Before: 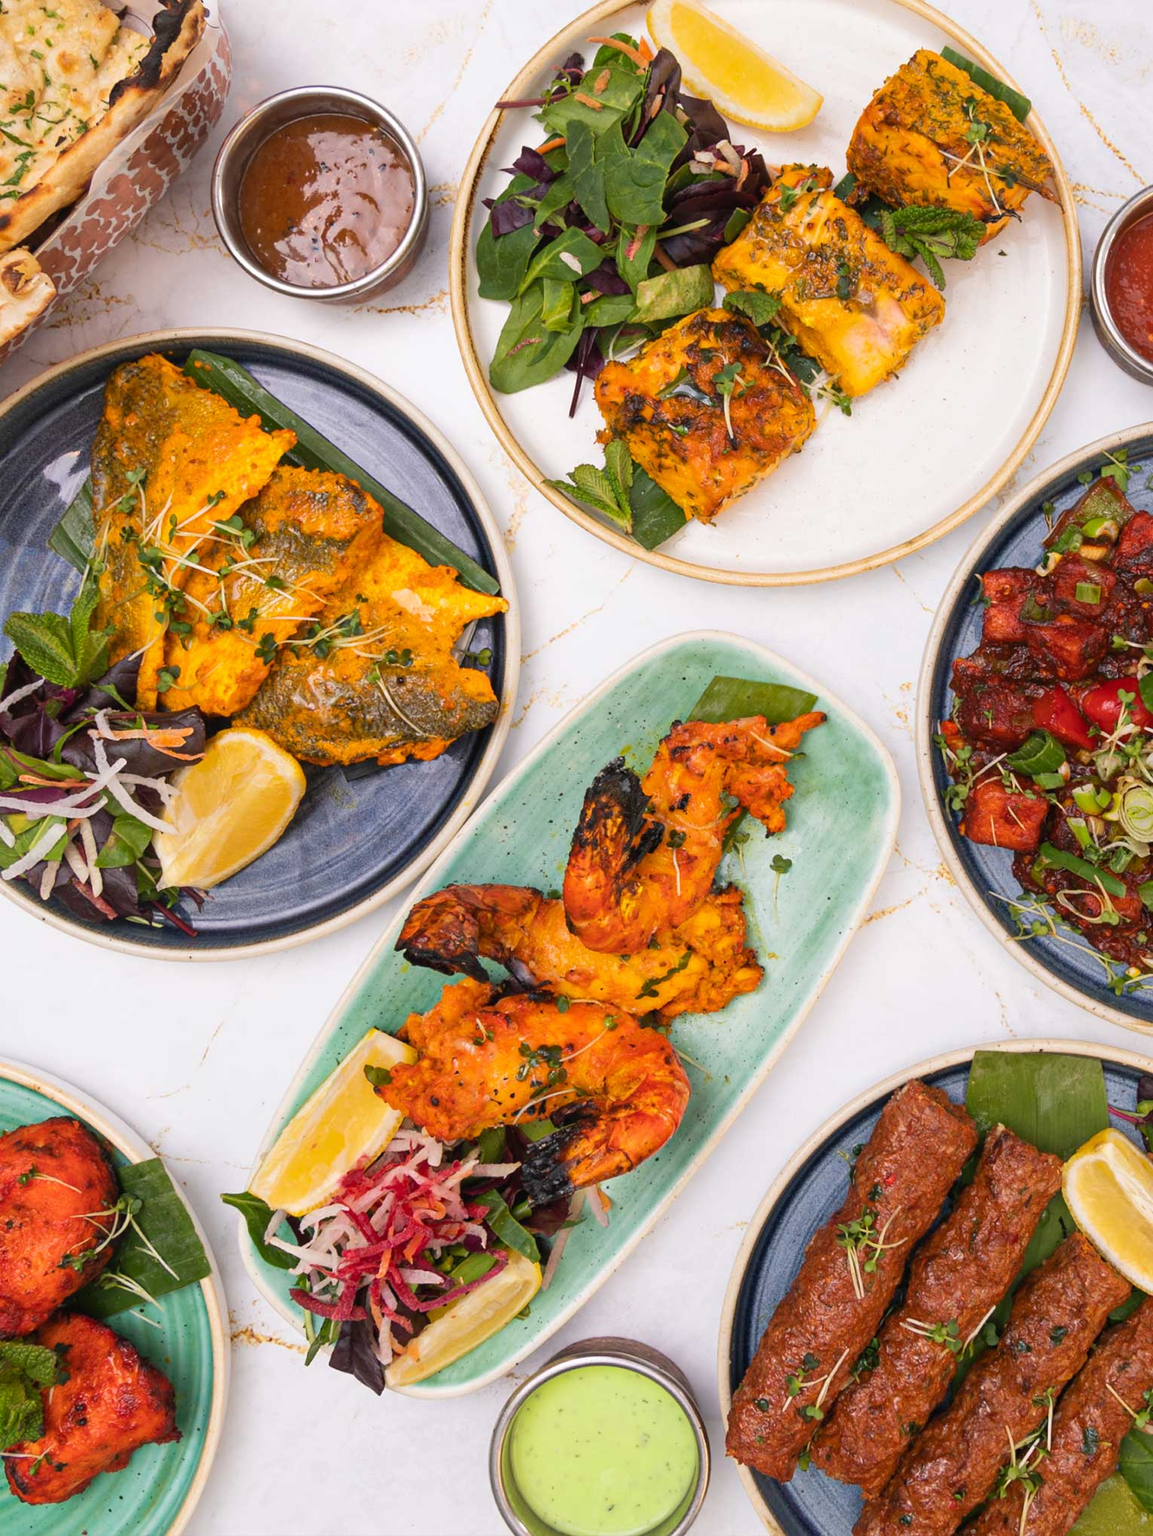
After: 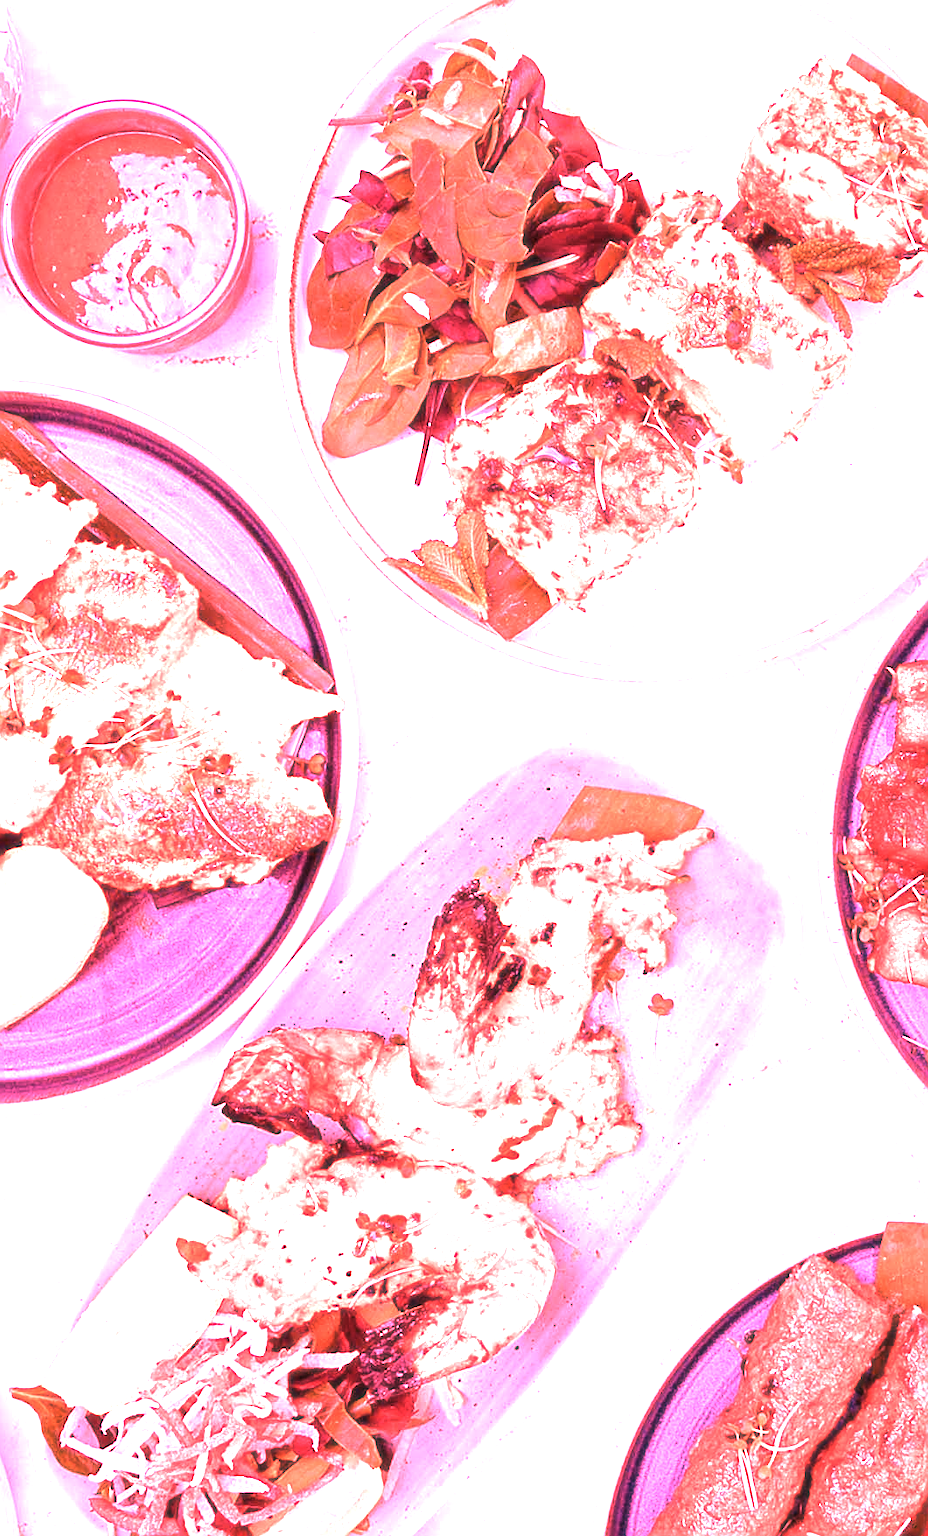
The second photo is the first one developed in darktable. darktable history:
white balance: red 4.26, blue 1.802
sharpen: on, module defaults
soften: size 10%, saturation 50%, brightness 0.2 EV, mix 10%
color calibration: illuminant as shot in camera, x 0.358, y 0.373, temperature 4628.91 K
crop: left 18.479%, right 12.2%, bottom 13.971%
